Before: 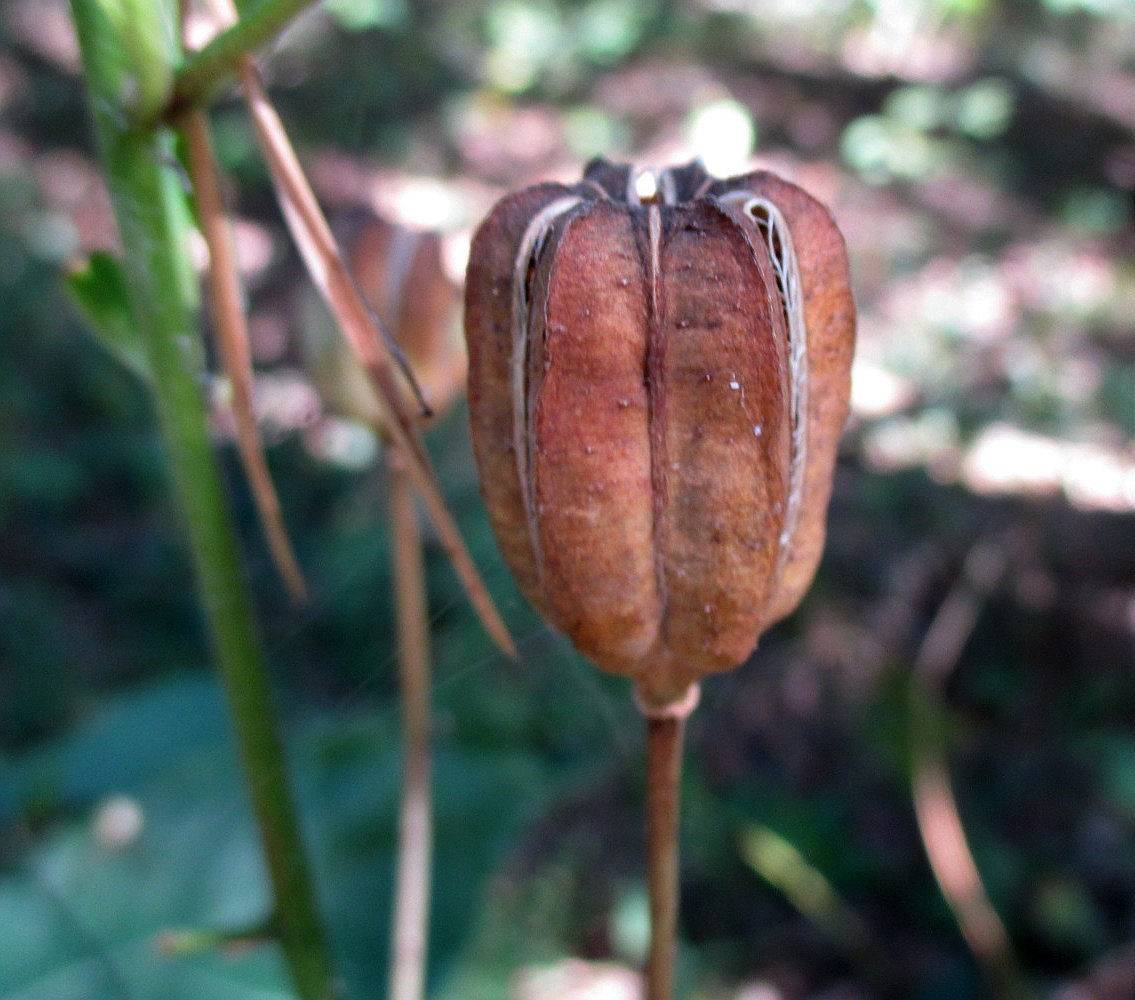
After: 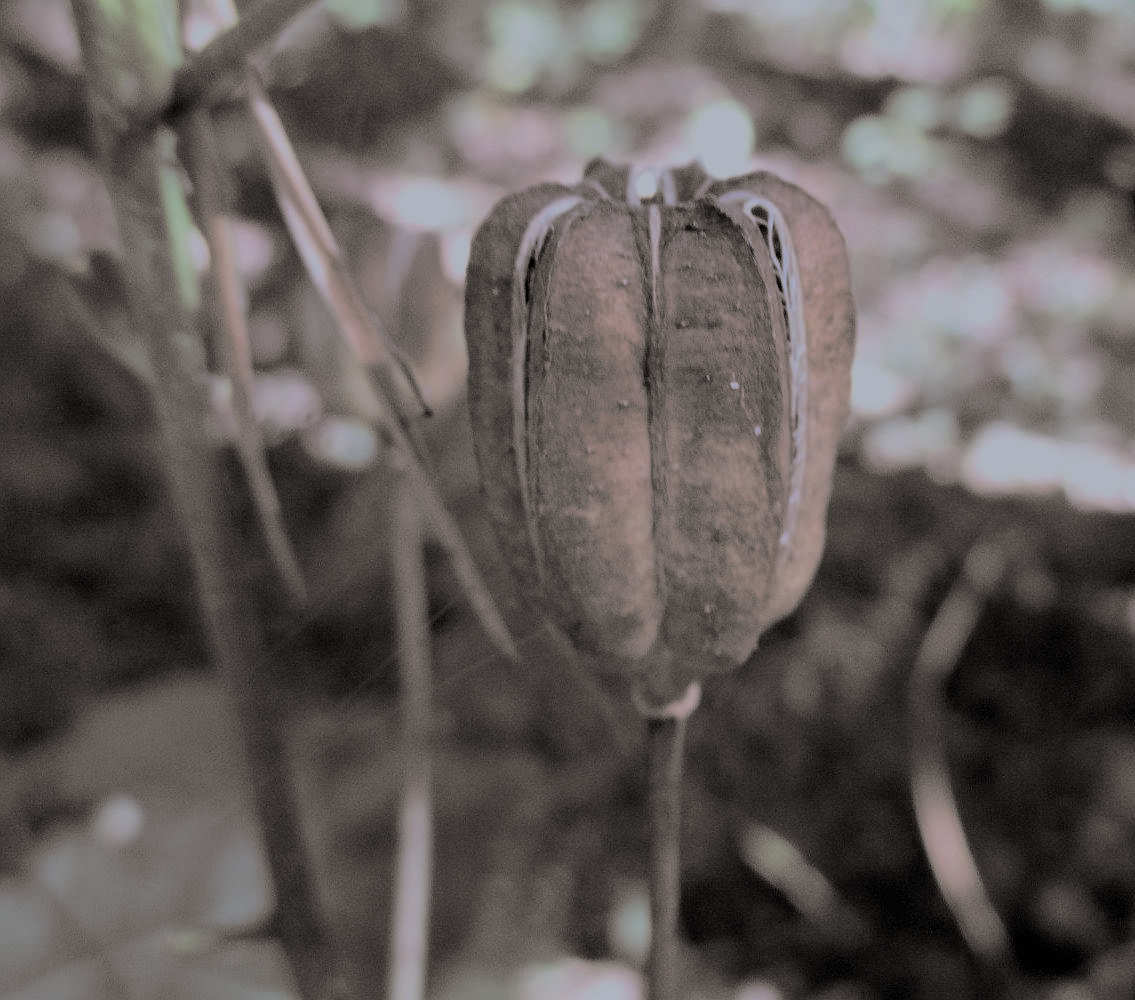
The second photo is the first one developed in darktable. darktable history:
filmic rgb: white relative exposure 8 EV, threshold 3 EV, hardness 2.44, latitude 10.07%, contrast 0.72, highlights saturation mix 10%, shadows ↔ highlights balance 1.38%, color science v4 (2020), enable highlight reconstruction true
split-toning: shadows › hue 26°, shadows › saturation 0.09, highlights › hue 40°, highlights › saturation 0.18, balance -63, compress 0%
white balance: red 0.924, blue 1.095
